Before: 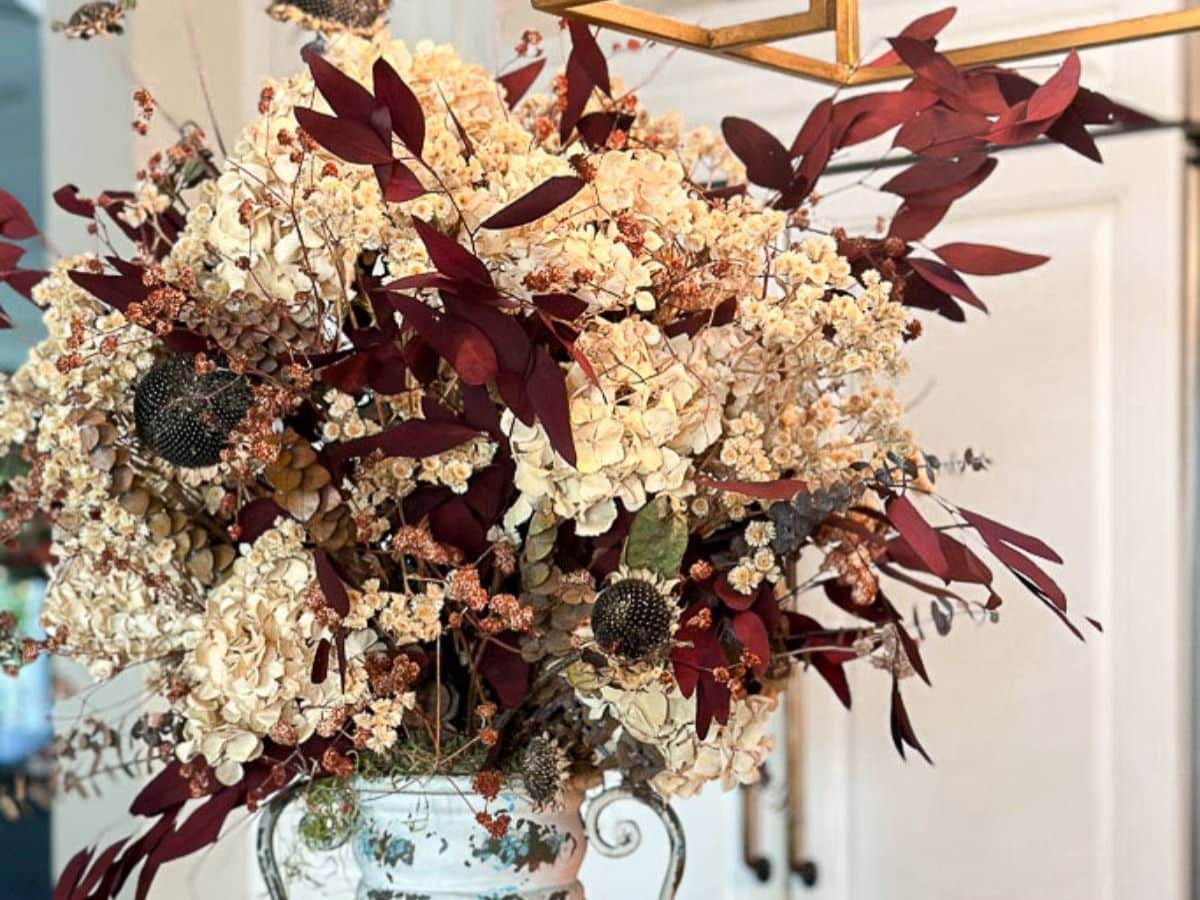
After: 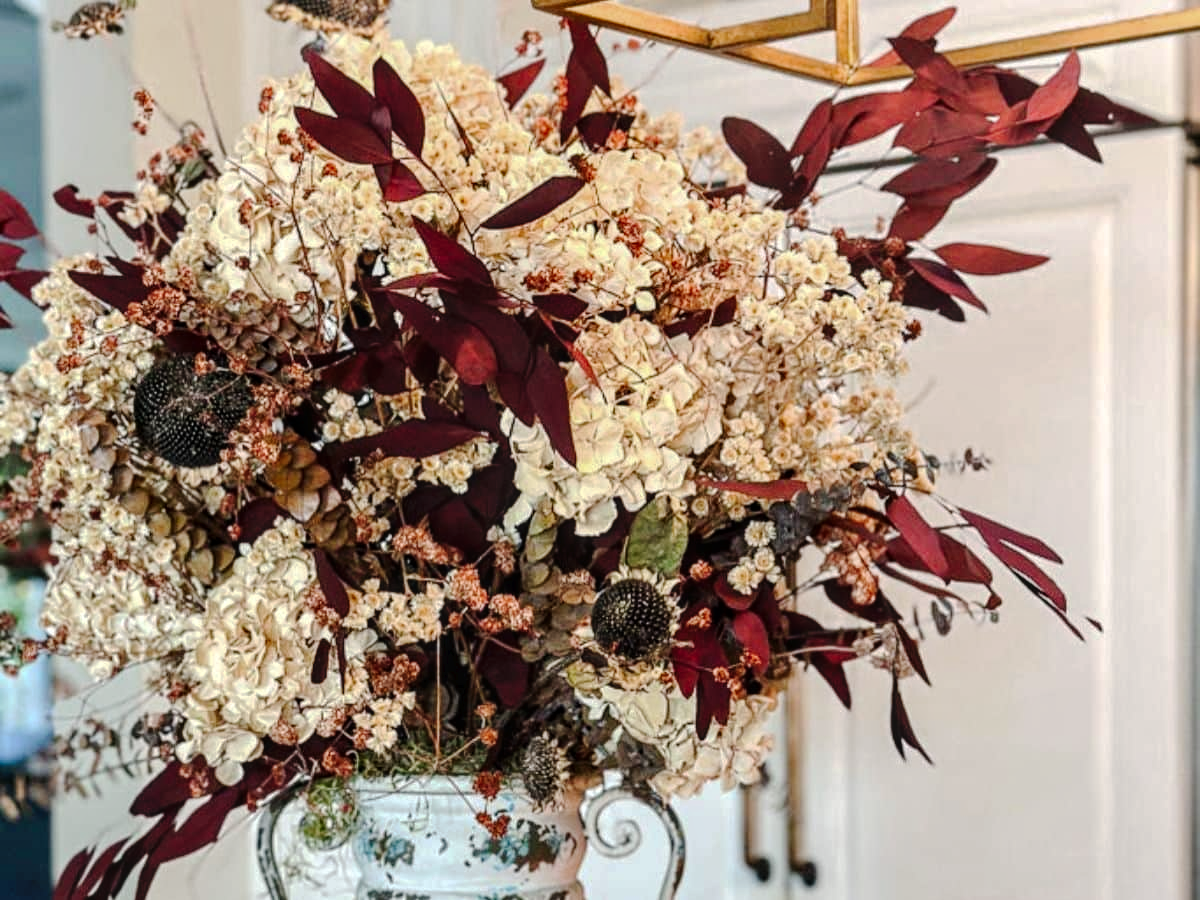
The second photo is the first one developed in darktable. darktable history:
contrast brightness saturation: saturation -0.04
tone curve: curves: ch0 [(0, 0) (0.003, 0.012) (0.011, 0.014) (0.025, 0.02) (0.044, 0.034) (0.069, 0.047) (0.1, 0.063) (0.136, 0.086) (0.177, 0.131) (0.224, 0.183) (0.277, 0.243) (0.335, 0.317) (0.399, 0.403) (0.468, 0.488) (0.543, 0.573) (0.623, 0.649) (0.709, 0.718) (0.801, 0.795) (0.898, 0.872) (1, 1)], preserve colors none
local contrast: on, module defaults
white balance: emerald 1
